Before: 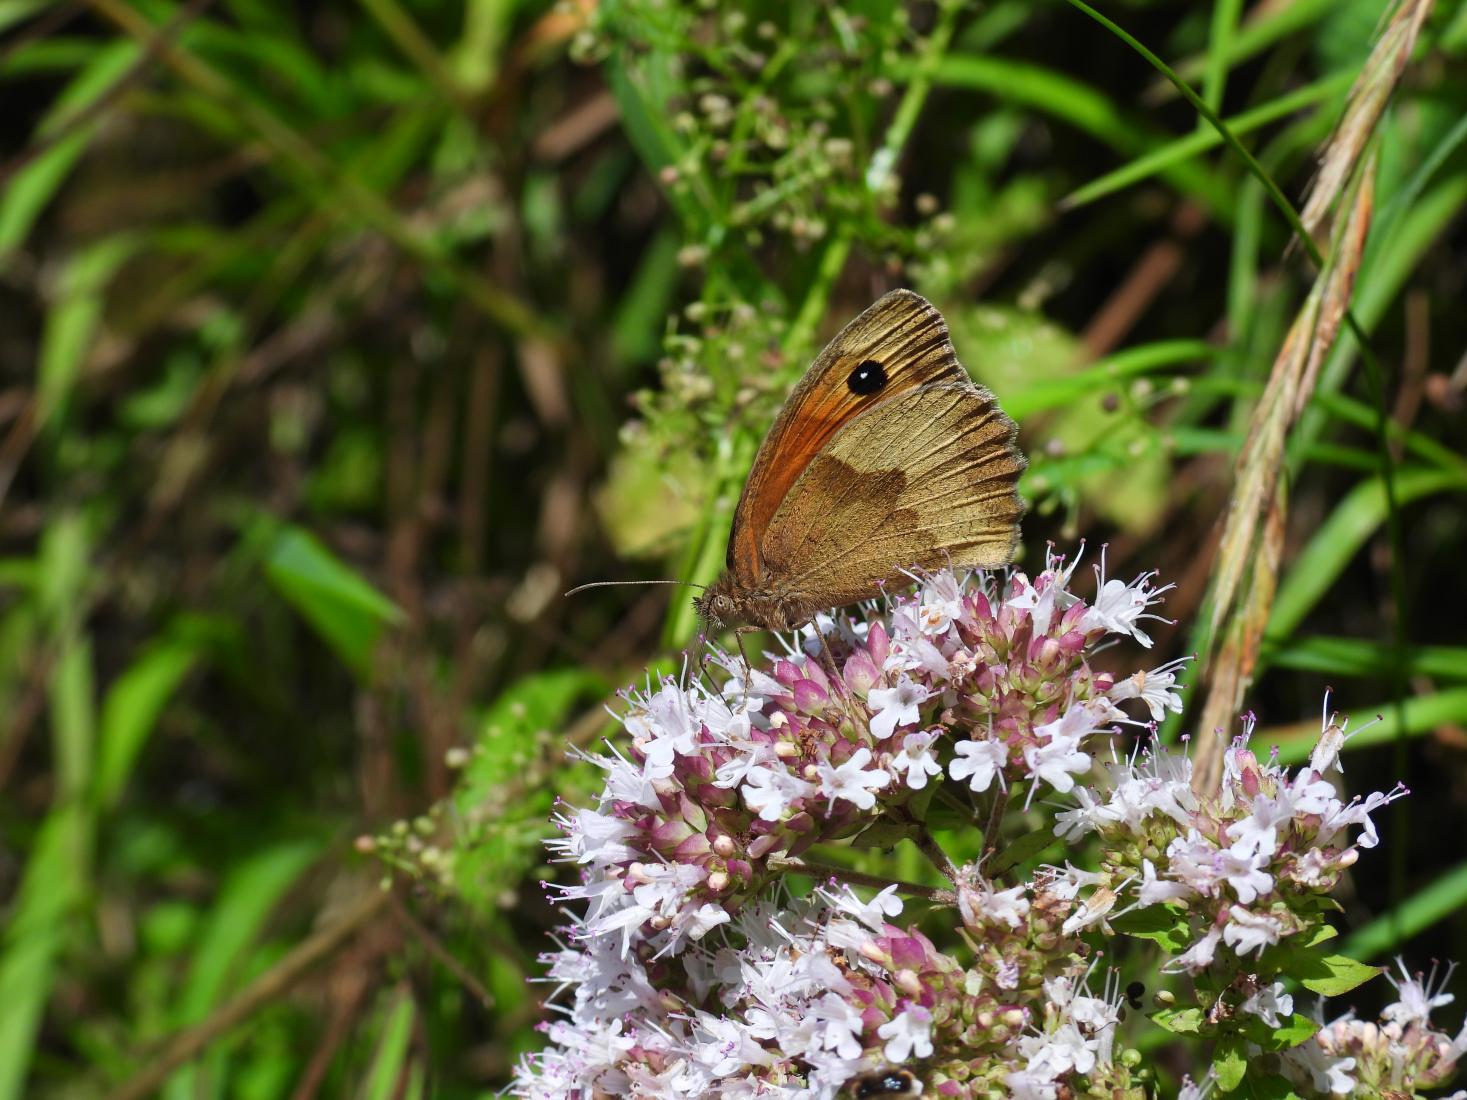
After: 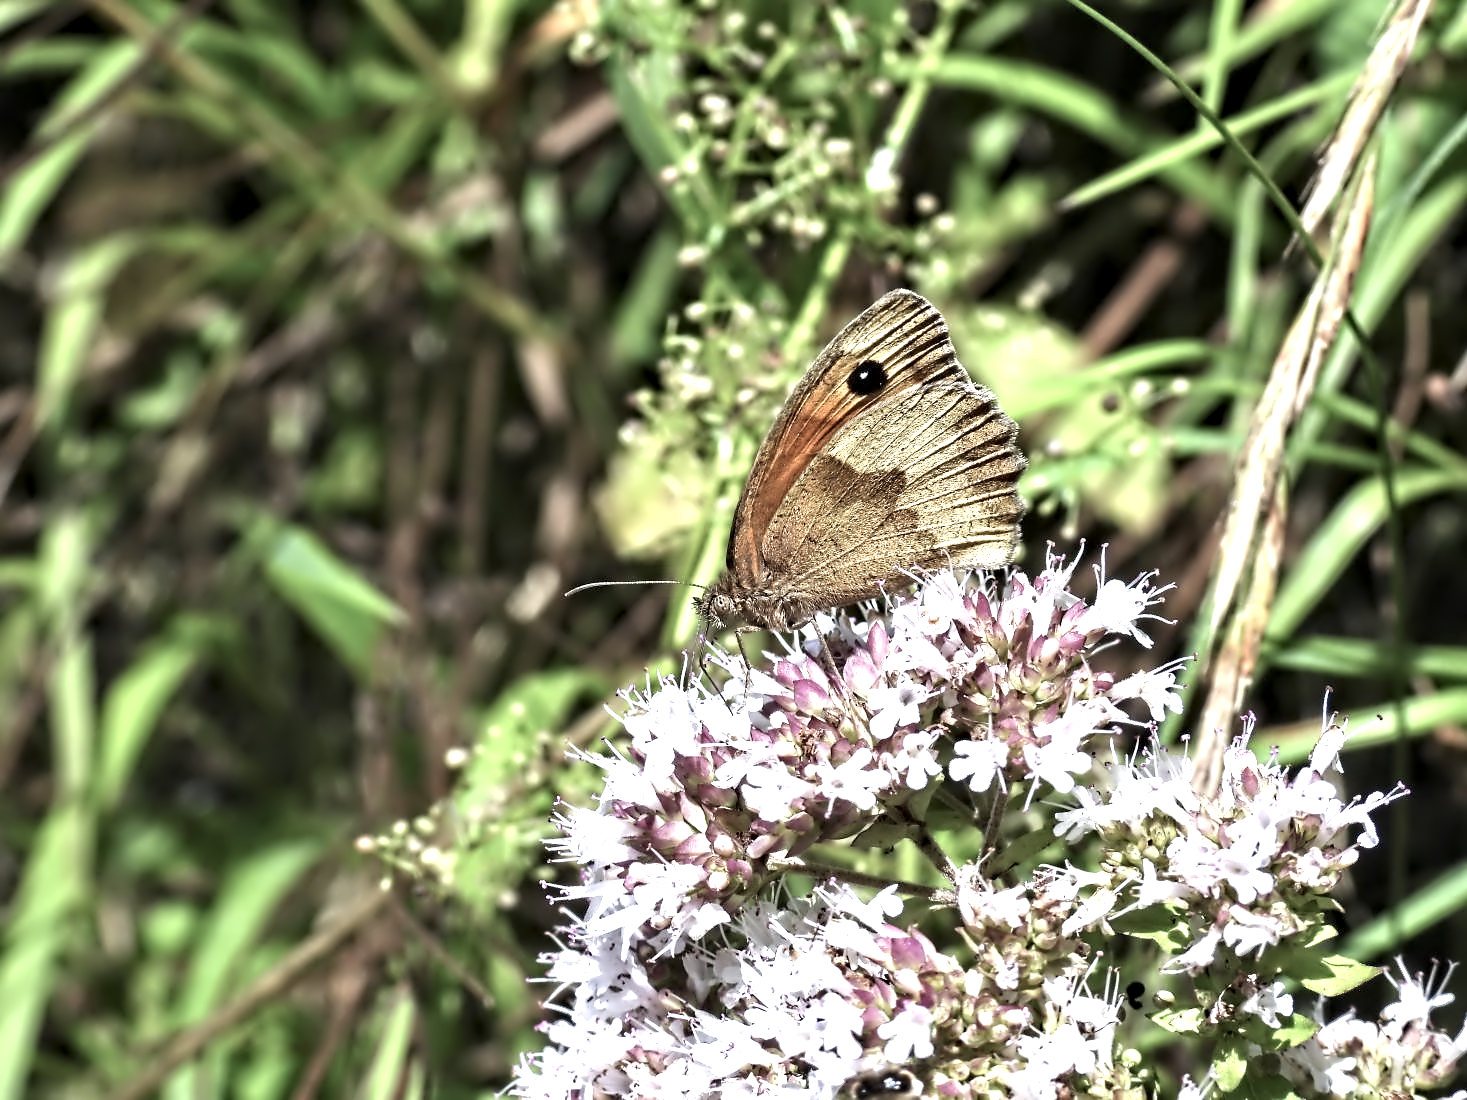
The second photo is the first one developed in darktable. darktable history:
white balance: red 0.983, blue 1.036
color correction: saturation 0.57
exposure: black level correction 0, exposure 1.2 EV, compensate exposure bias true, compensate highlight preservation false
contrast equalizer: octaves 7, y [[0.5, 0.542, 0.583, 0.625, 0.667, 0.708], [0.5 ×6], [0.5 ×6], [0, 0.033, 0.067, 0.1, 0.133, 0.167], [0, 0.05, 0.1, 0.15, 0.2, 0.25]]
